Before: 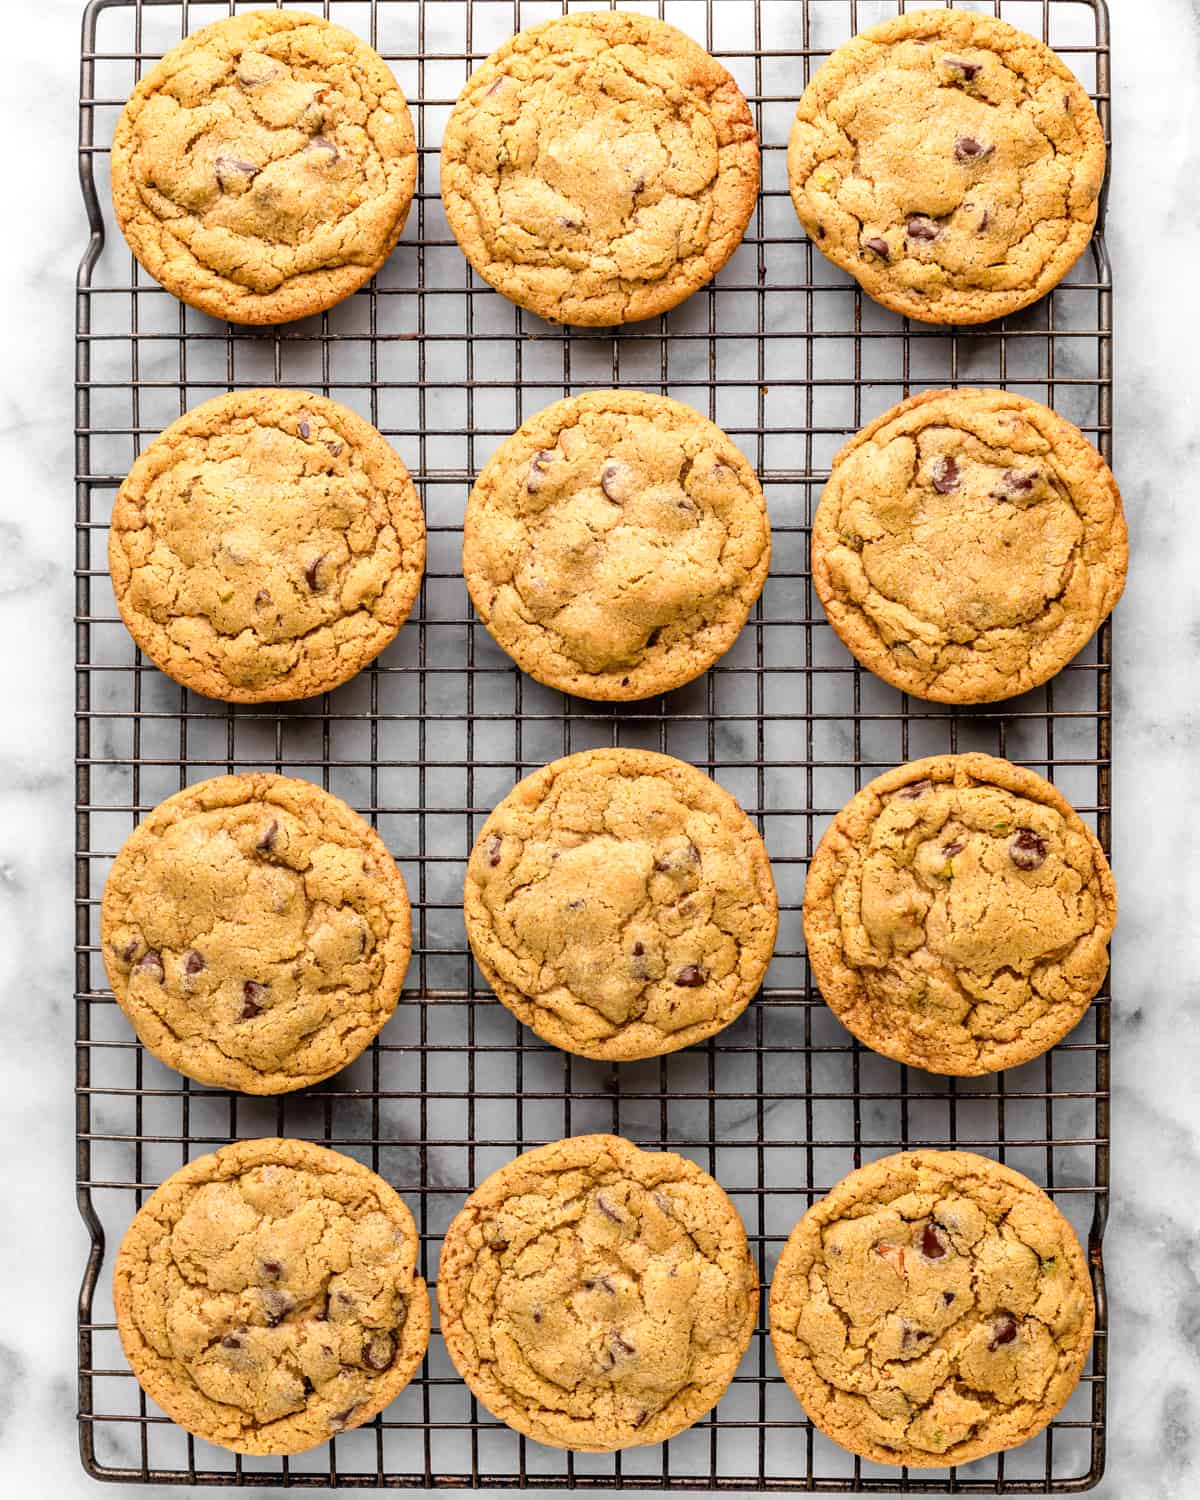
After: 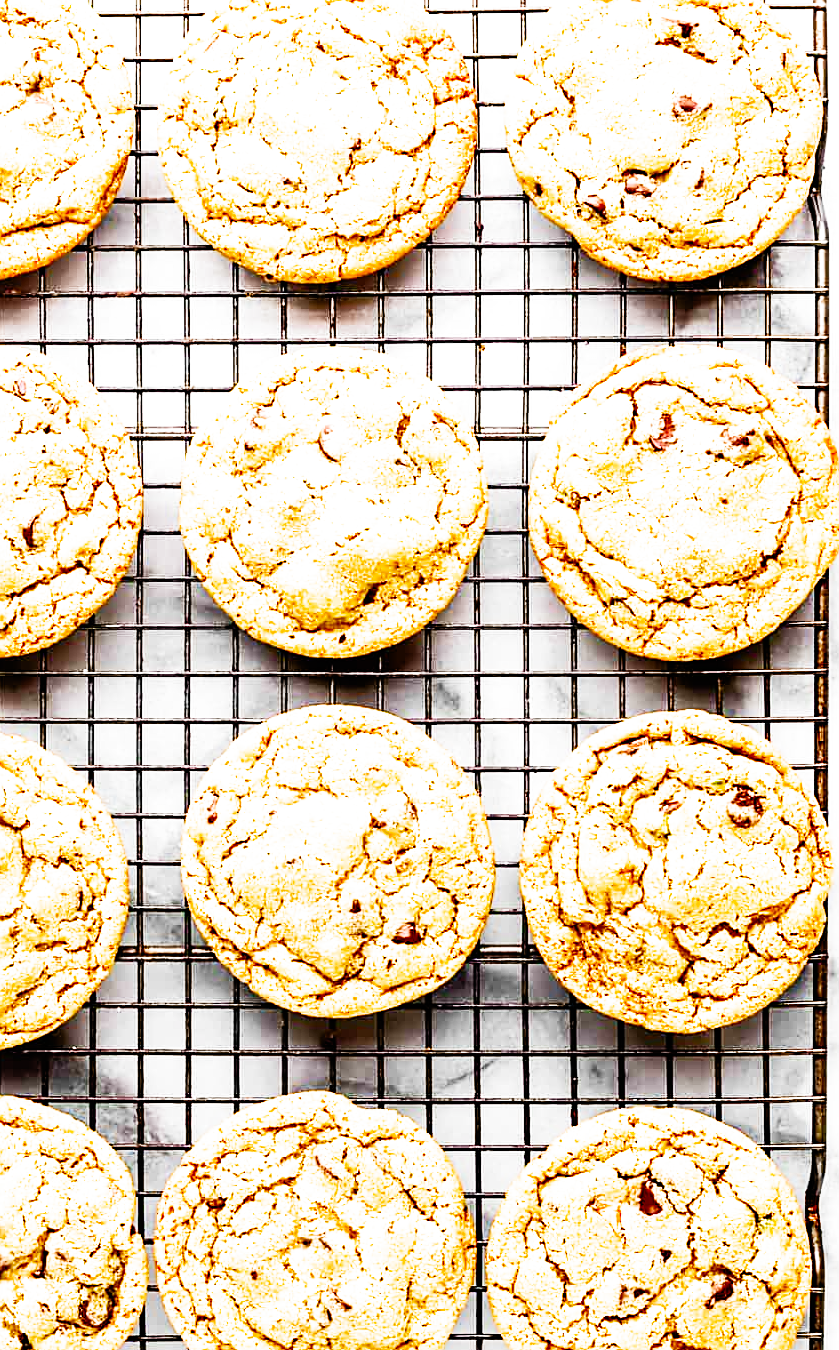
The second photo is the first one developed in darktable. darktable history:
color zones: curves: ch1 [(0.309, 0.524) (0.41, 0.329) (0.508, 0.509)]; ch2 [(0.25, 0.457) (0.75, 0.5)], mix -136.9%
tone equalizer: smoothing diameter 24.93%, edges refinement/feathering 8.4, preserve details guided filter
crop and rotate: left 23.597%, top 2.883%, right 6.422%, bottom 7.054%
sharpen: on, module defaults
shadows and highlights: shadows 42.68, highlights 7.27
exposure: black level correction -0.005, exposure 1.004 EV, compensate highlight preservation false
contrast brightness saturation: contrast 0.185, saturation 0.296
filmic rgb: black relative exposure -5.36 EV, white relative exposure 2.89 EV, dynamic range scaling -37.87%, hardness 4.01, contrast 1.606, highlights saturation mix -0.97%, preserve chrominance no, color science v5 (2021)
